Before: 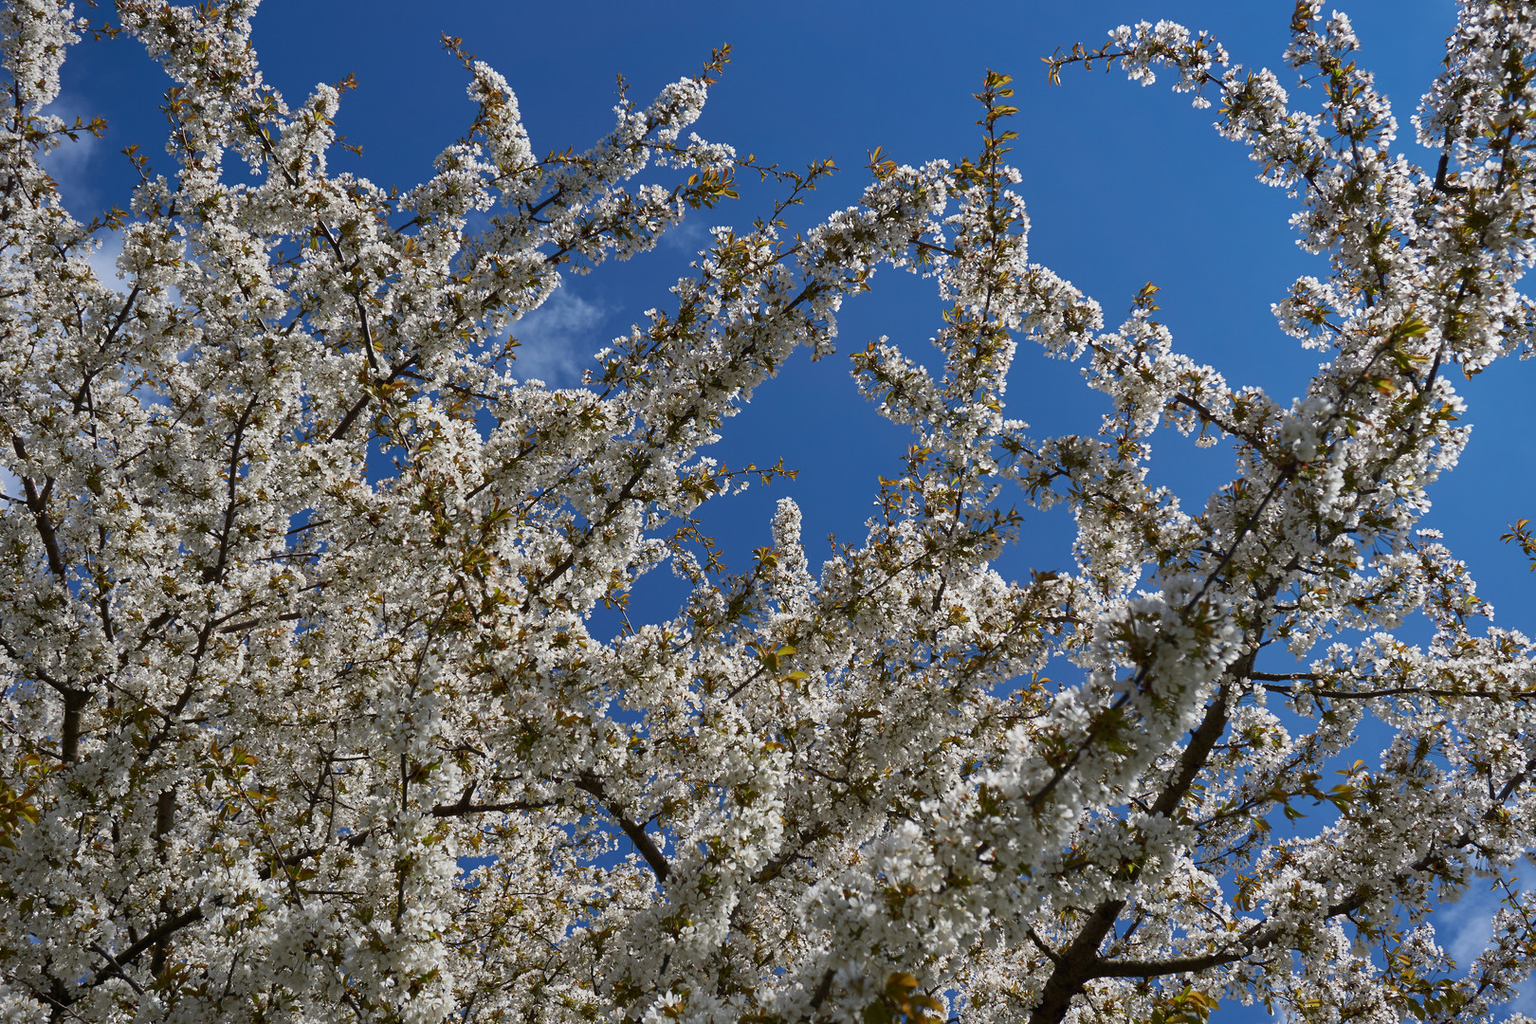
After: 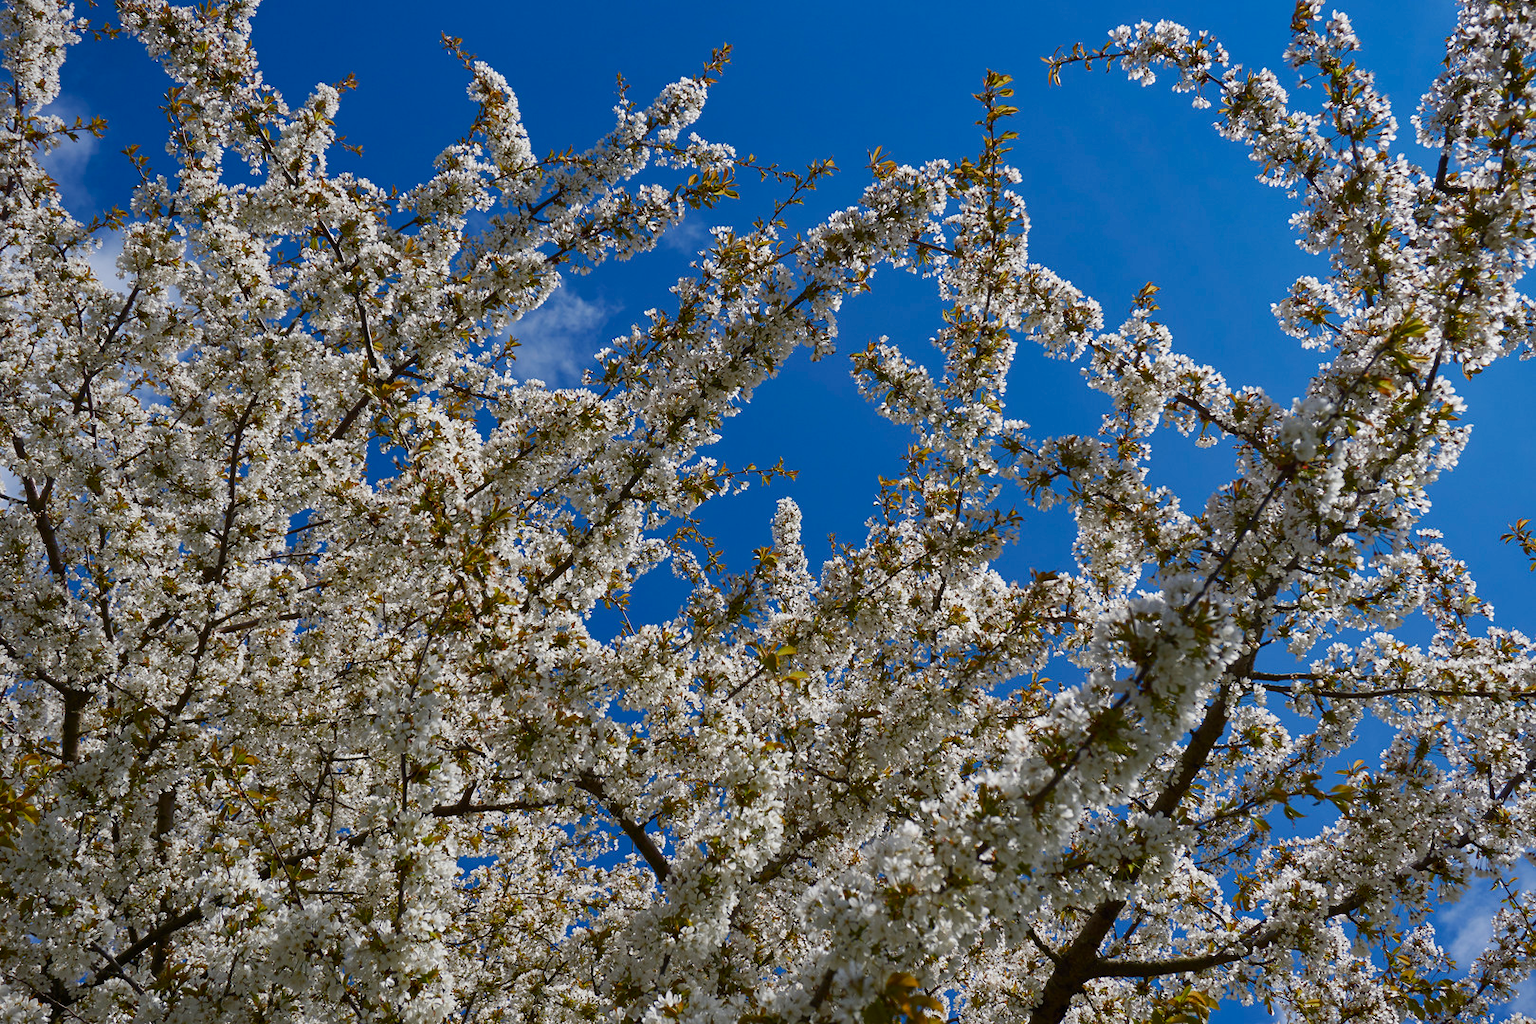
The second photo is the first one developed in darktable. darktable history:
color balance rgb: perceptual saturation grading › global saturation 20%, perceptual saturation grading › highlights -50.236%, perceptual saturation grading › shadows 30.557%, global vibrance 20%
